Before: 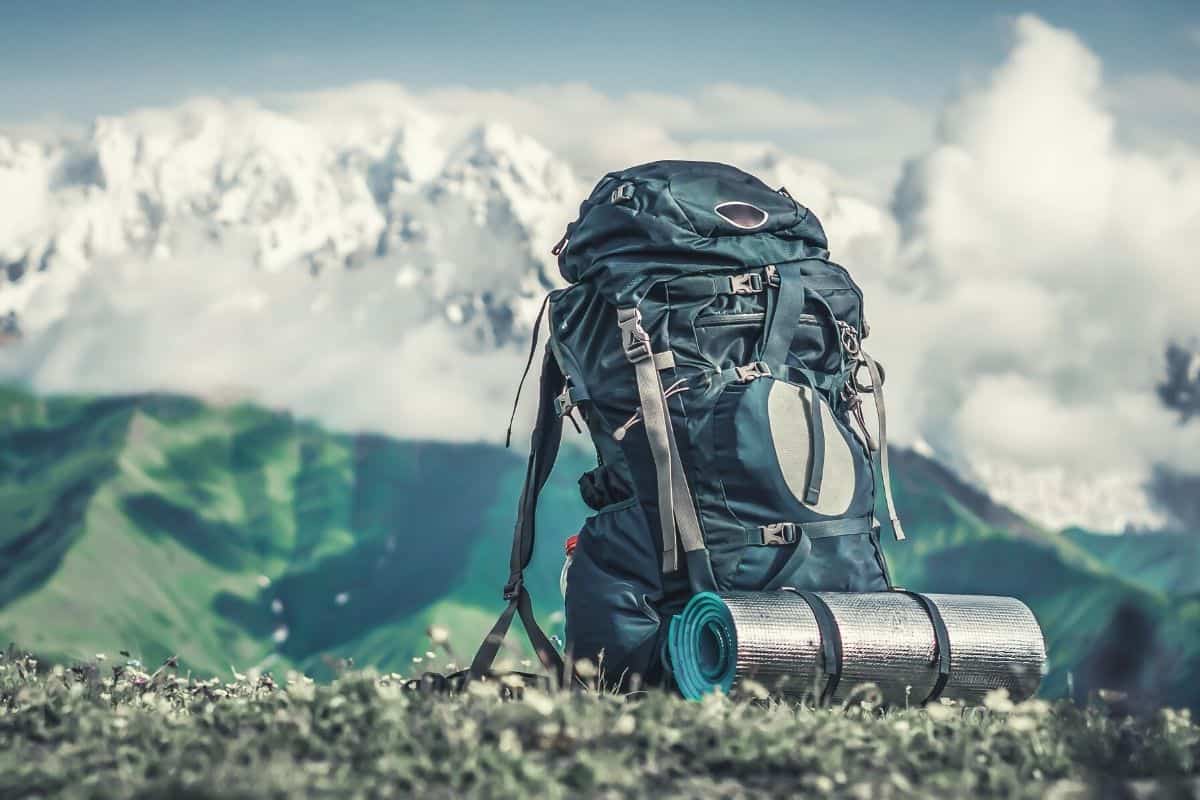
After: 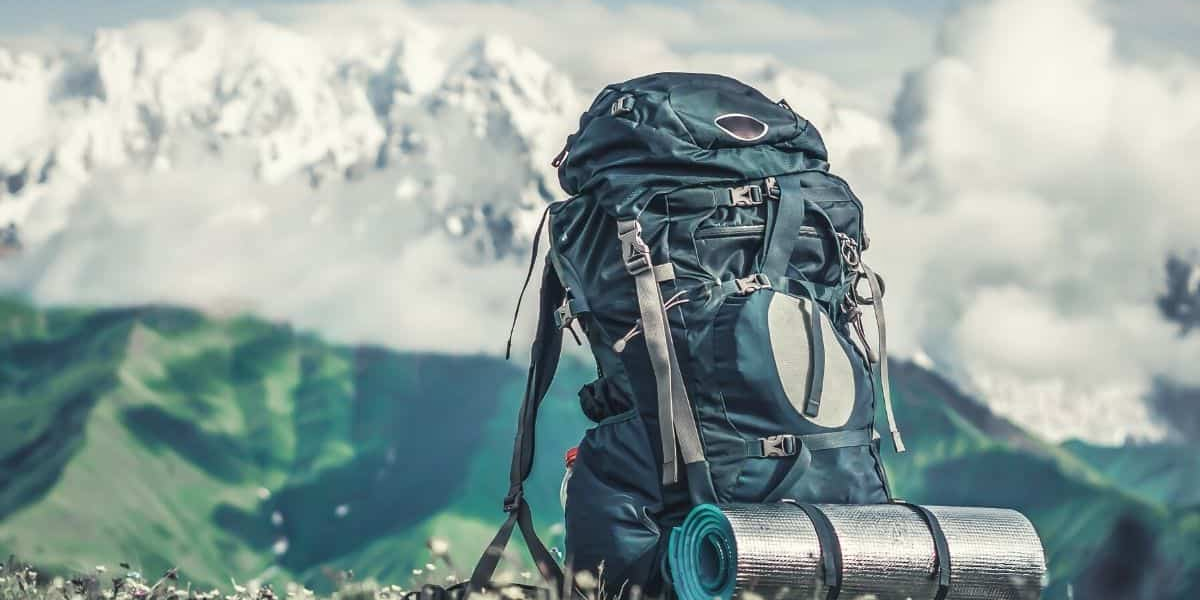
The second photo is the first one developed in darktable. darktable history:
crop: top 11.038%, bottom 13.962%
tone equalizer: on, module defaults
color zones: curves: ch0 [(0, 0.5) (0.143, 0.52) (0.286, 0.5) (0.429, 0.5) (0.571, 0.5) (0.714, 0.5) (0.857, 0.5) (1, 0.5)]; ch1 [(0, 0.489) (0.155, 0.45) (0.286, 0.466) (0.429, 0.5) (0.571, 0.5) (0.714, 0.5) (0.857, 0.5) (1, 0.489)]
